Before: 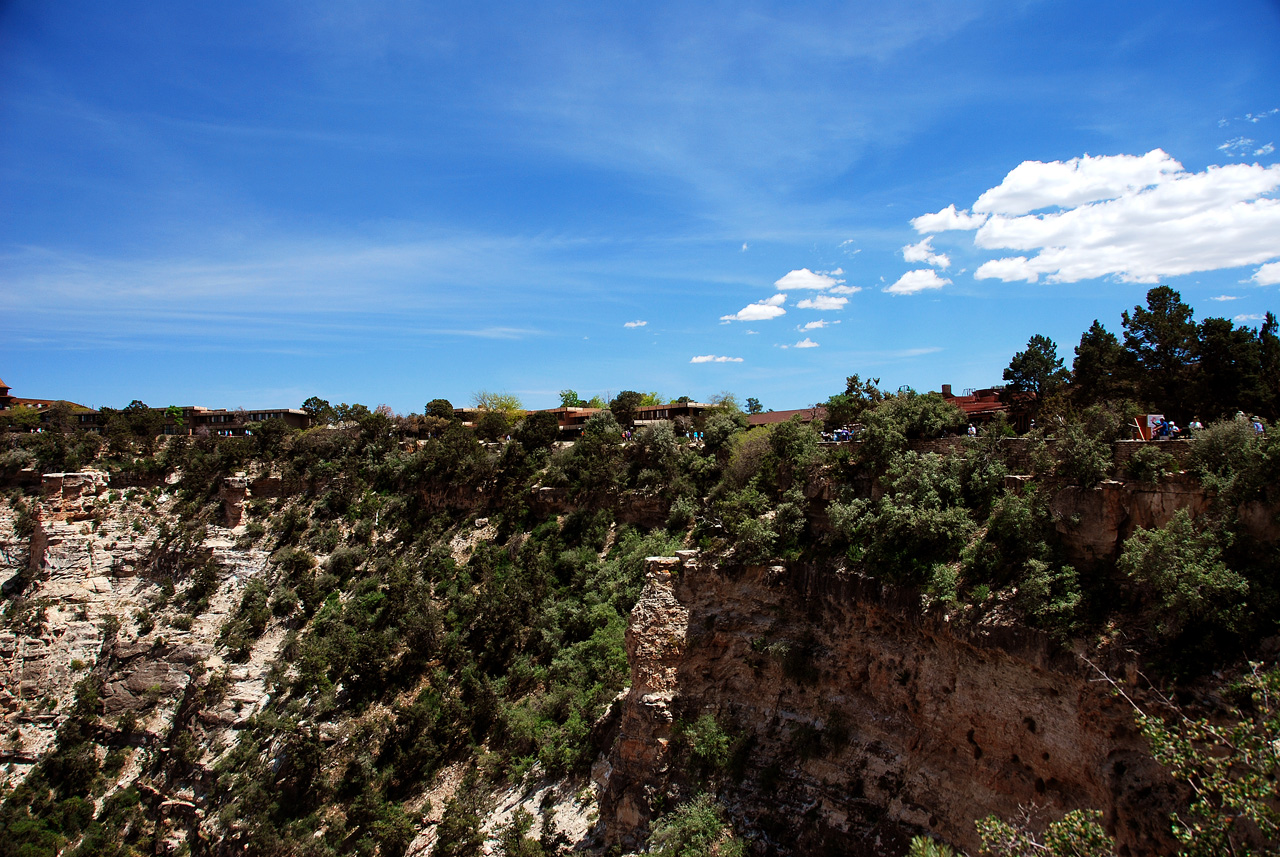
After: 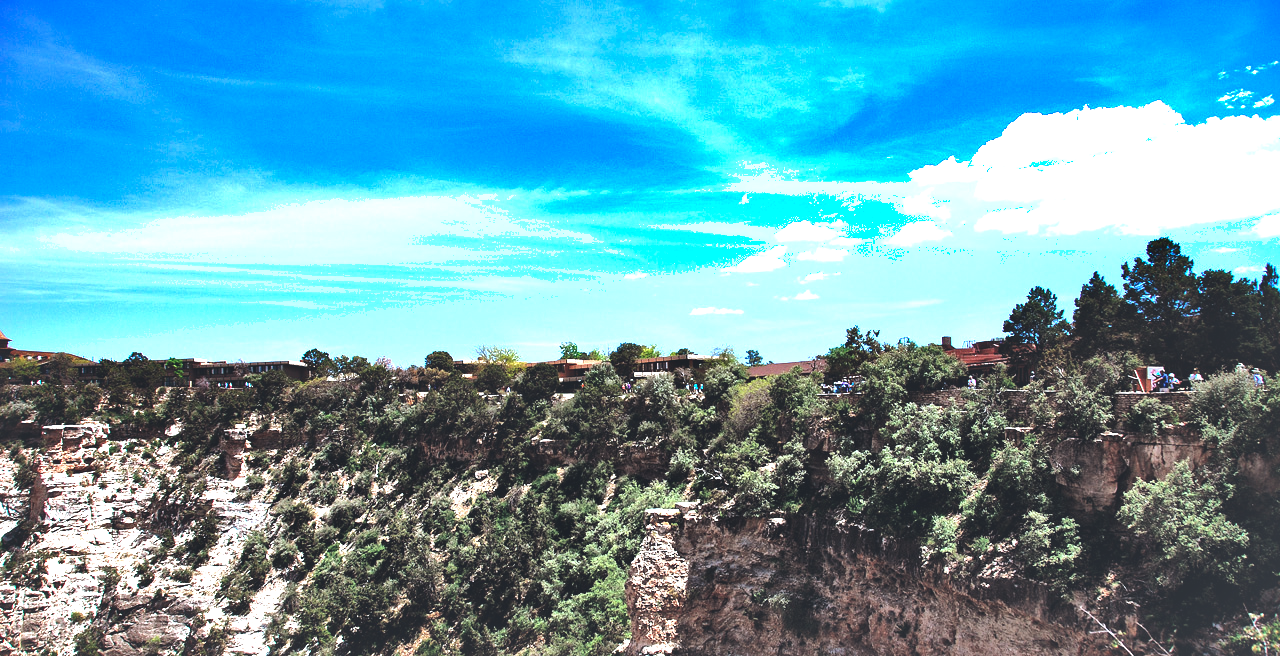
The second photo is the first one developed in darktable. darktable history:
shadows and highlights: soften with gaussian
crop: top 5.618%, bottom 17.734%
exposure: black level correction -0.015, compensate exposure bias true, compensate highlight preservation false
local contrast: mode bilateral grid, contrast 45, coarseness 69, detail 216%, midtone range 0.2
color calibration: gray › normalize channels true, x 0.372, y 0.386, temperature 4285.58 K, gamut compression 0.016
